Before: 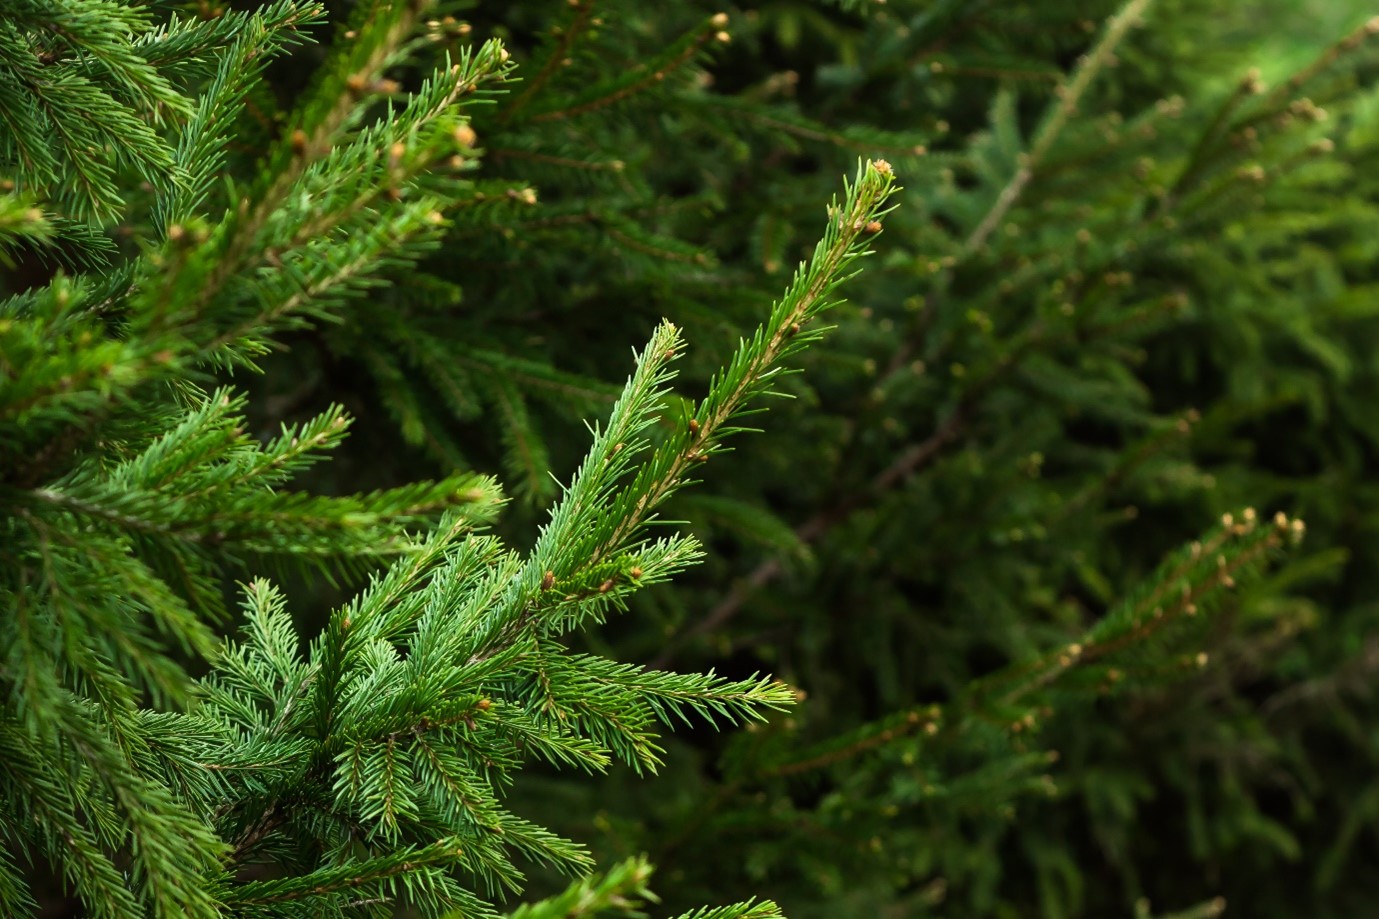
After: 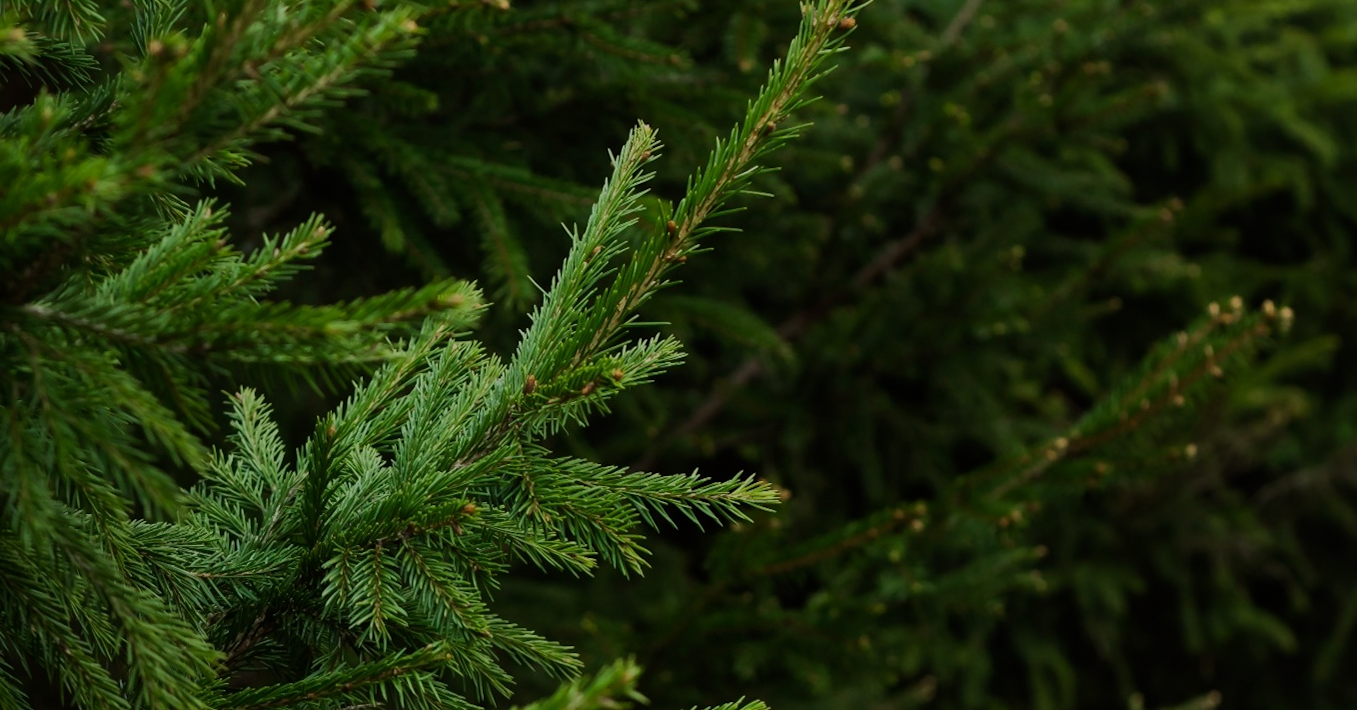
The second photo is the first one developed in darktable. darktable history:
crop and rotate: top 19.998%
exposure: exposure -1 EV, compensate highlight preservation false
rotate and perspective: rotation -1.32°, lens shift (horizontal) -0.031, crop left 0.015, crop right 0.985, crop top 0.047, crop bottom 0.982
